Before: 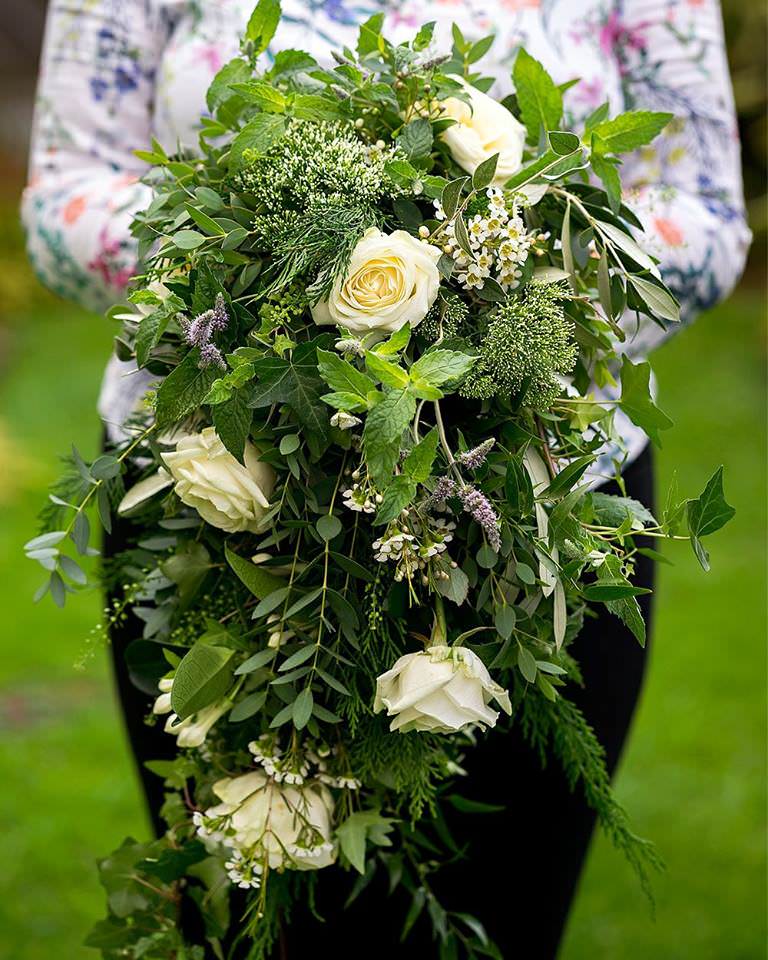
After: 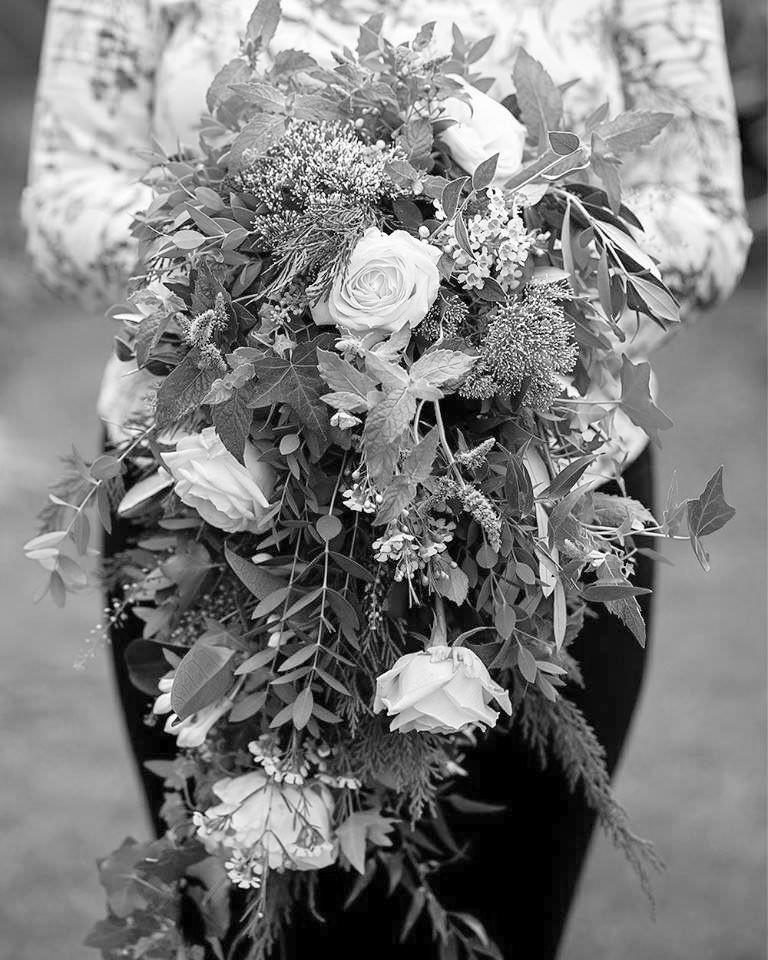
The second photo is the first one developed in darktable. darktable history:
contrast brightness saturation: brightness 0.18, saturation -0.5
tone equalizer: -7 EV 0.18 EV, -6 EV 0.12 EV, -5 EV 0.08 EV, -4 EV 0.04 EV, -2 EV -0.02 EV, -1 EV -0.04 EV, +0 EV -0.06 EV, luminance estimator HSV value / RGB max
monochrome: on, module defaults
